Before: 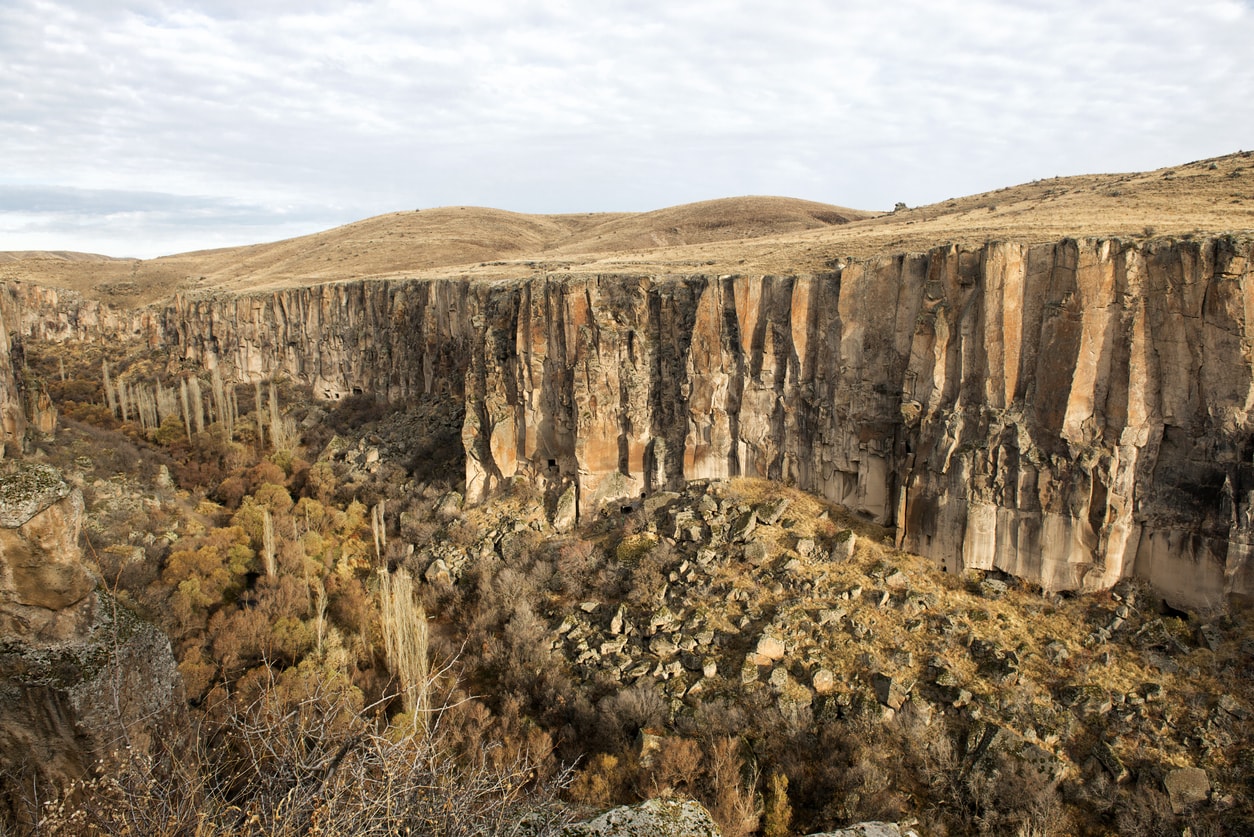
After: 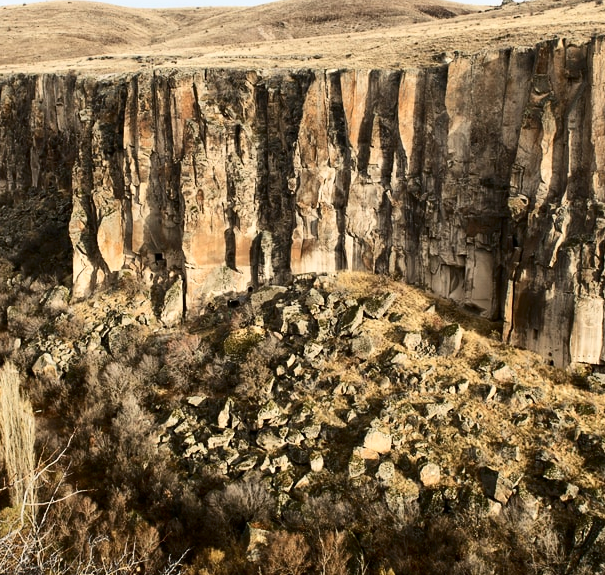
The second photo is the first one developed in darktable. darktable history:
crop: left 31.379%, top 24.658%, right 20.326%, bottom 6.628%
contrast brightness saturation: contrast 0.28
